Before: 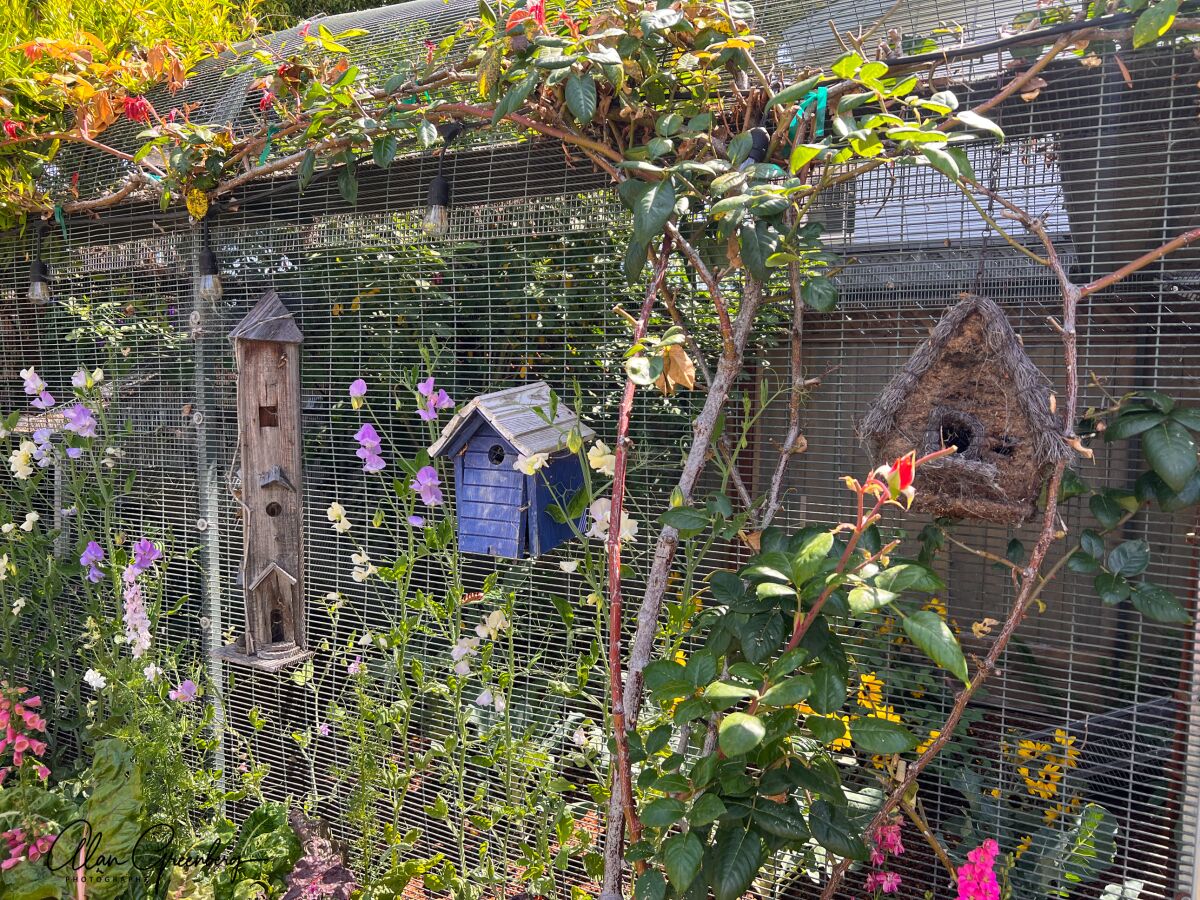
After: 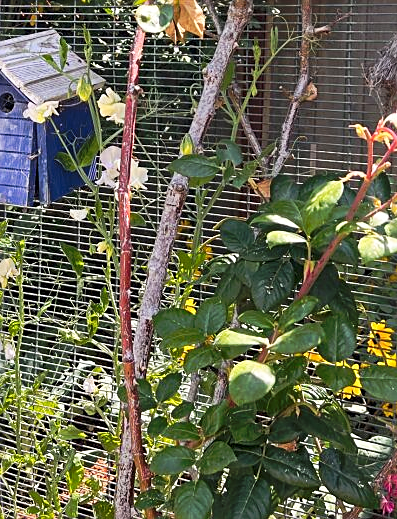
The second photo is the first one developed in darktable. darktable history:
sharpen: on, module defaults
tone curve: curves: ch0 [(0, 0) (0.003, 0.009) (0.011, 0.019) (0.025, 0.034) (0.044, 0.057) (0.069, 0.082) (0.1, 0.104) (0.136, 0.131) (0.177, 0.165) (0.224, 0.212) (0.277, 0.279) (0.335, 0.342) (0.399, 0.401) (0.468, 0.477) (0.543, 0.572) (0.623, 0.675) (0.709, 0.772) (0.801, 0.85) (0.898, 0.942) (1, 1)], preserve colors none
crop: left 40.878%, top 39.176%, right 25.993%, bottom 3.081%
